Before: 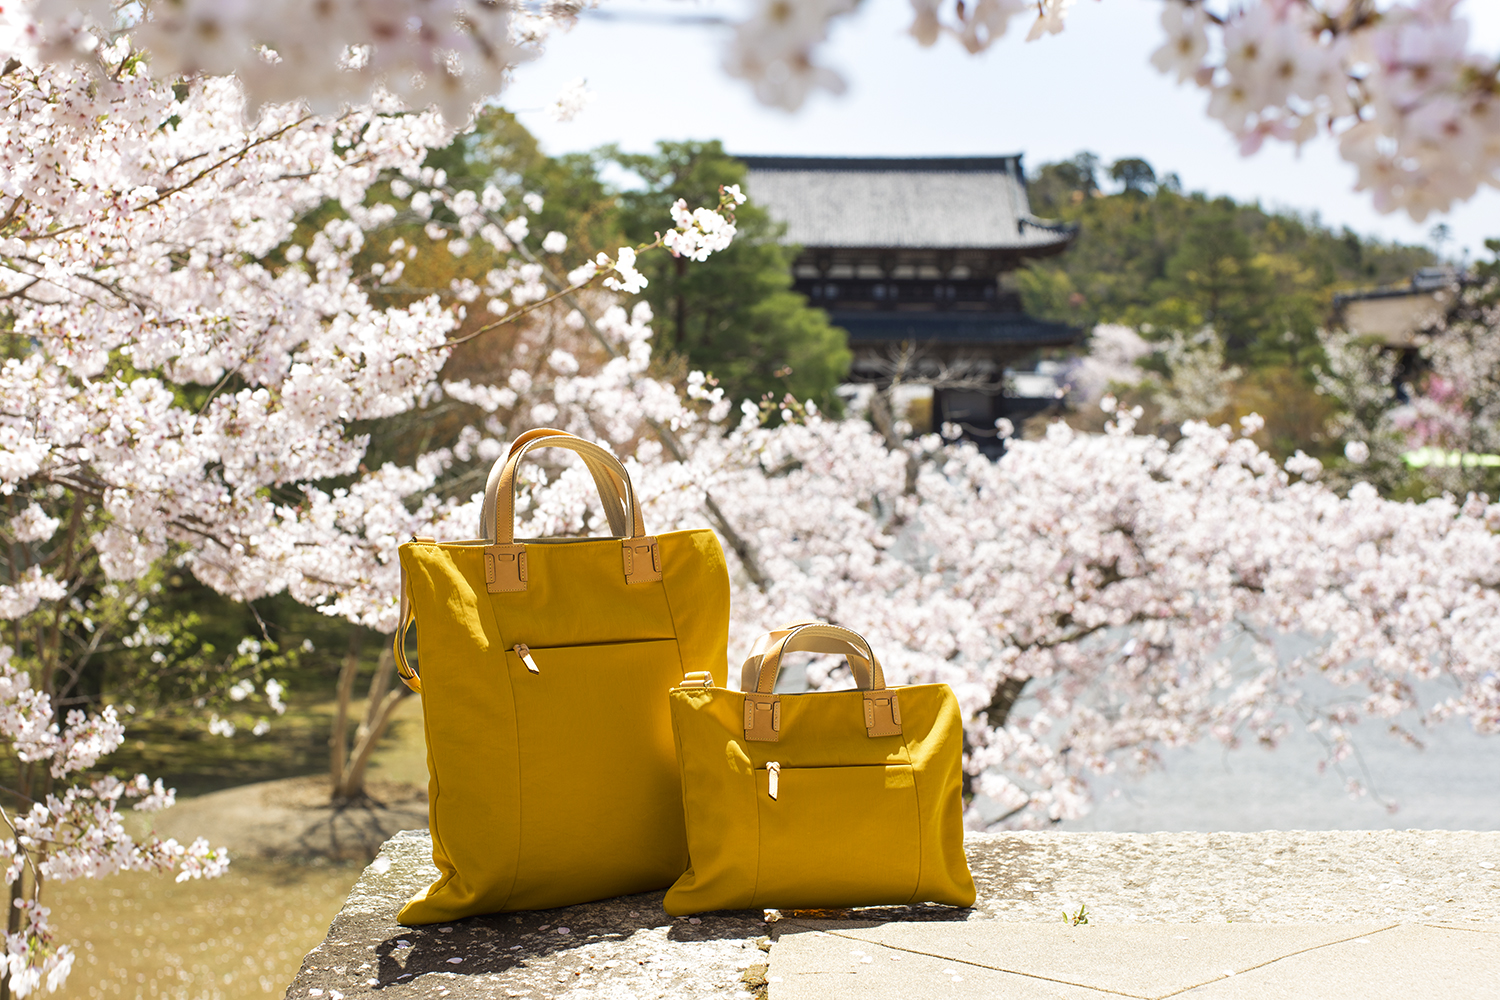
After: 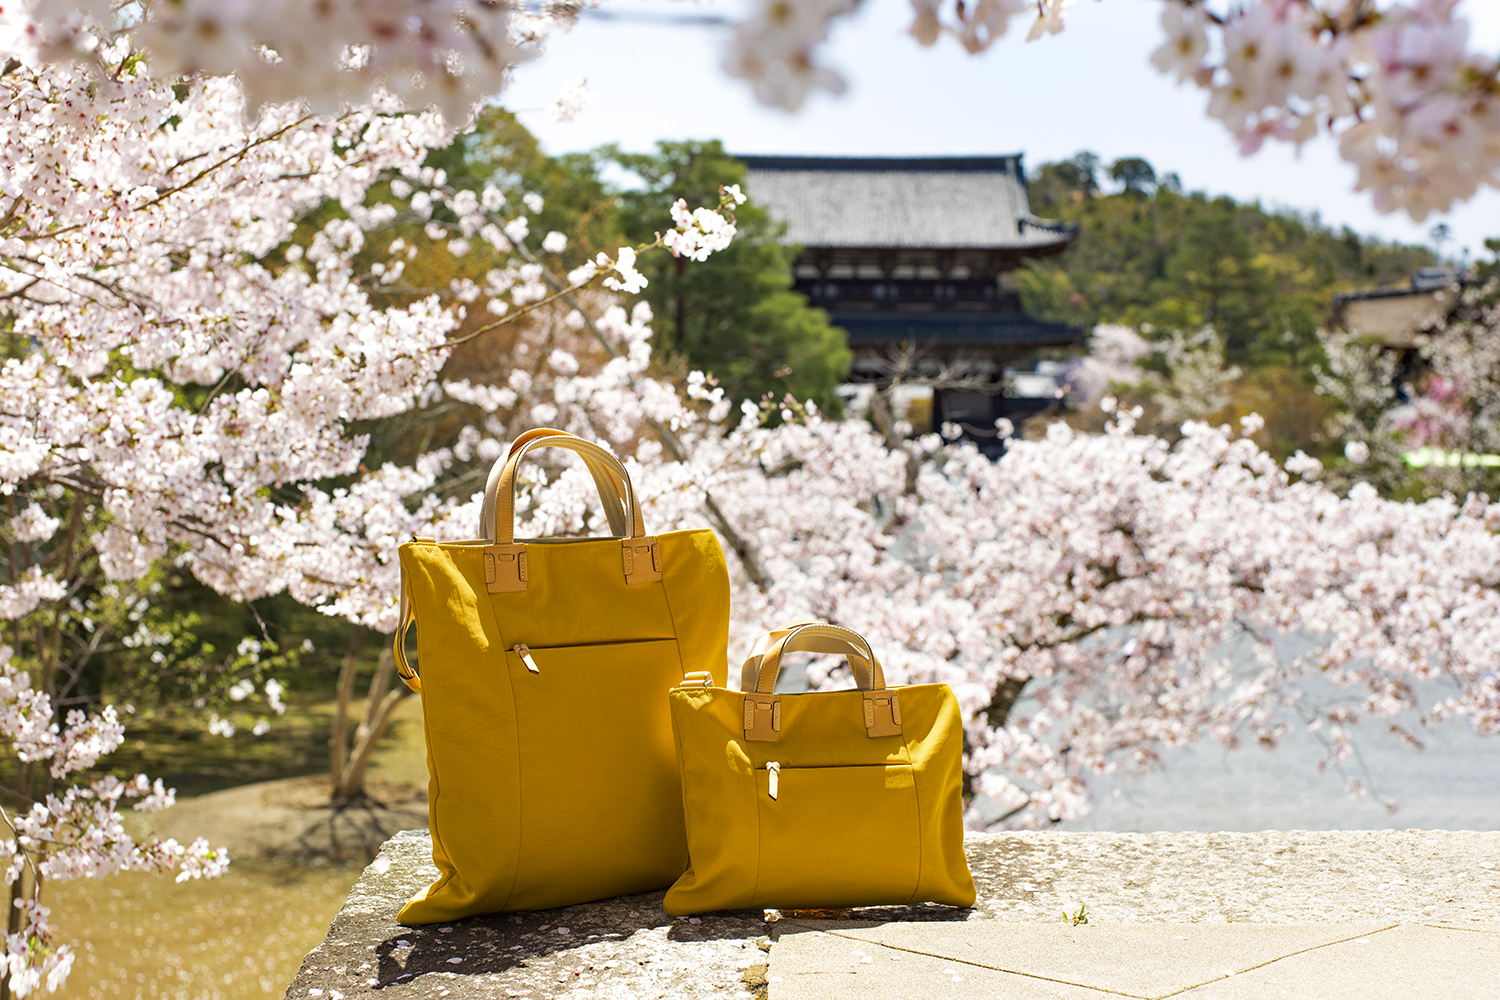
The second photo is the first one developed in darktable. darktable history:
haze removal: strength 0.299, distance 0.25, compatibility mode true, adaptive false
